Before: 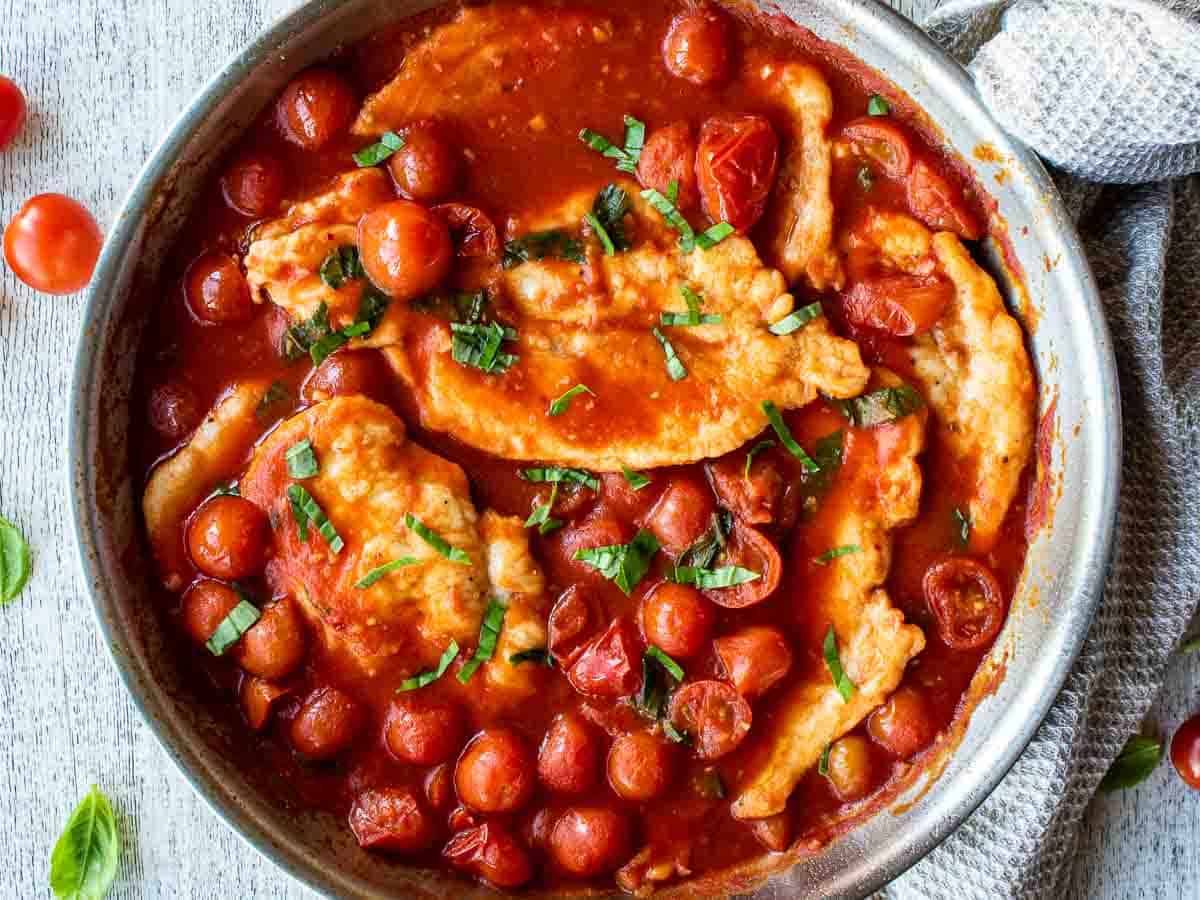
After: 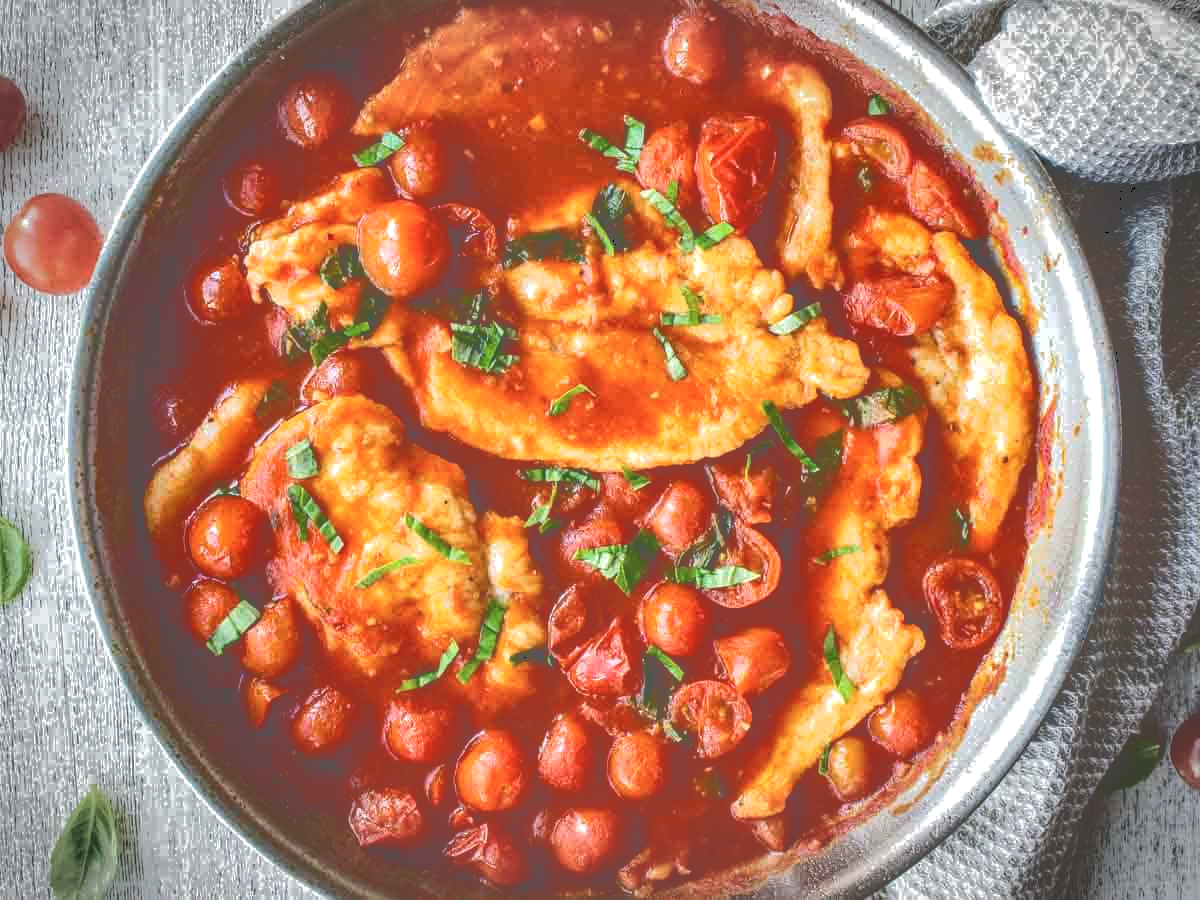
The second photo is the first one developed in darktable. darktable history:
vignetting: saturation -0.657, automatic ratio true
tone curve: curves: ch0 [(0, 0) (0.003, 0.439) (0.011, 0.439) (0.025, 0.439) (0.044, 0.439) (0.069, 0.439) (0.1, 0.439) (0.136, 0.44) (0.177, 0.444) (0.224, 0.45) (0.277, 0.462) (0.335, 0.487) (0.399, 0.528) (0.468, 0.577) (0.543, 0.621) (0.623, 0.669) (0.709, 0.715) (0.801, 0.764) (0.898, 0.804) (1, 1)], color space Lab, independent channels, preserve colors none
local contrast: highlights 81%, shadows 58%, detail 173%, midtone range 0.603
